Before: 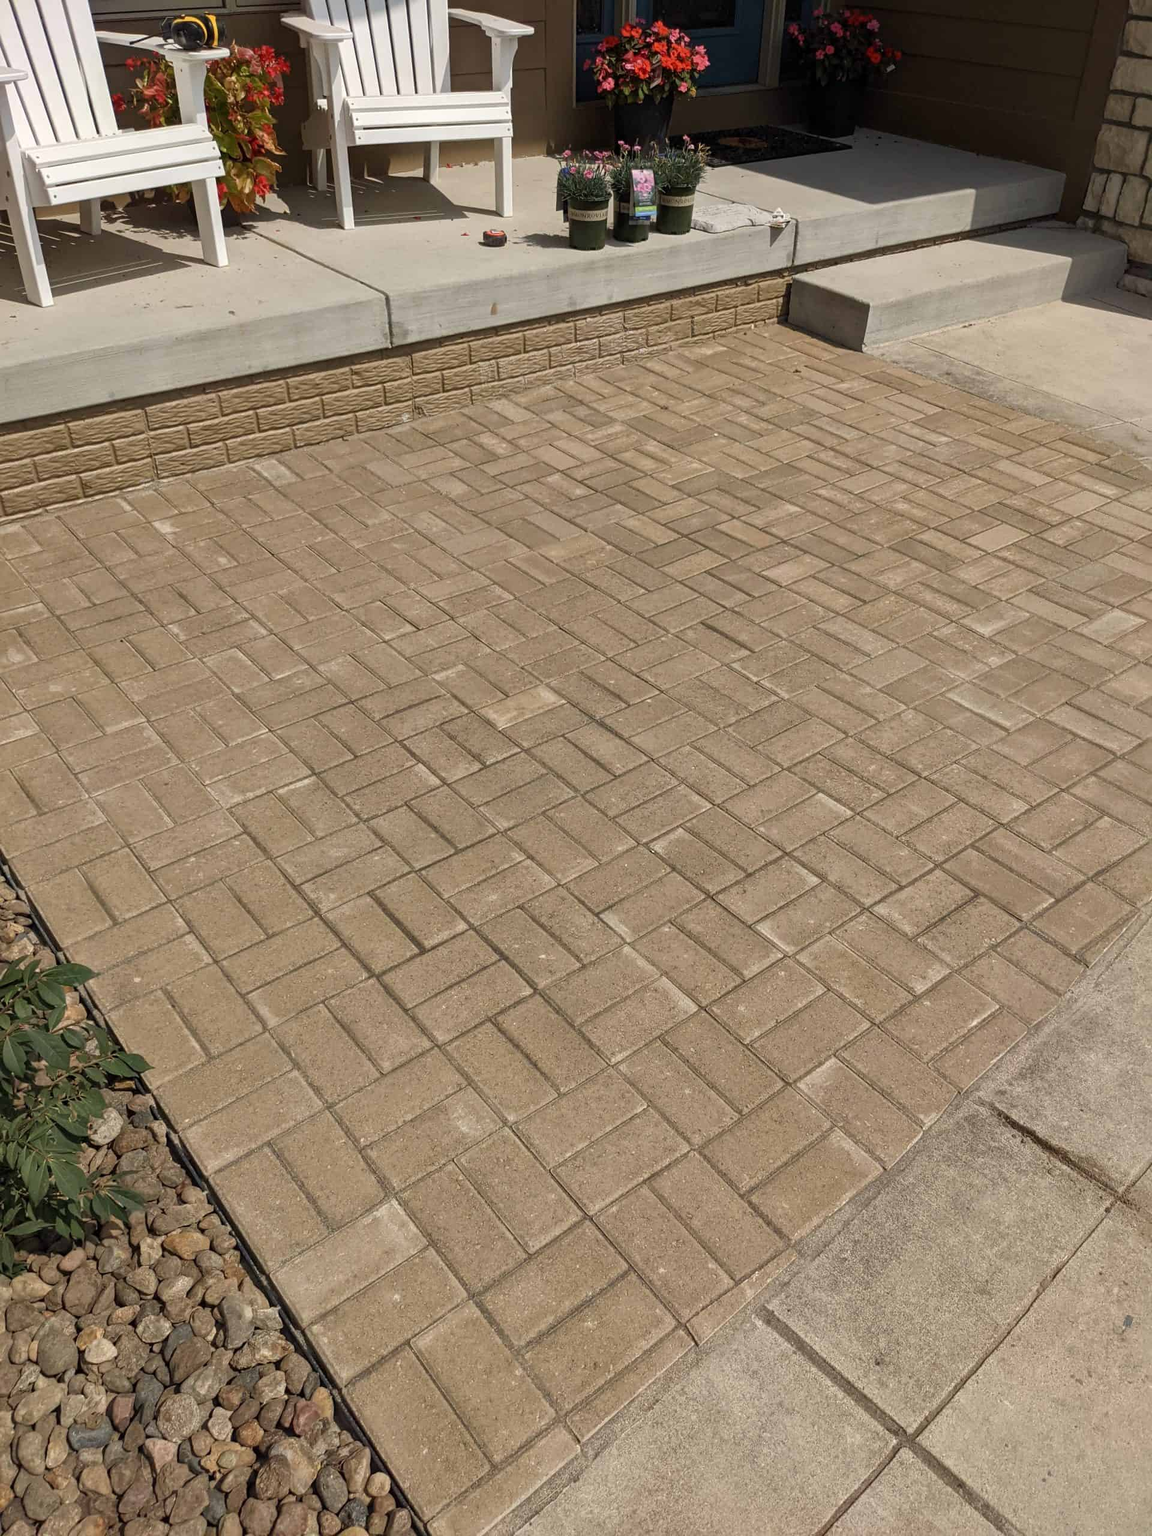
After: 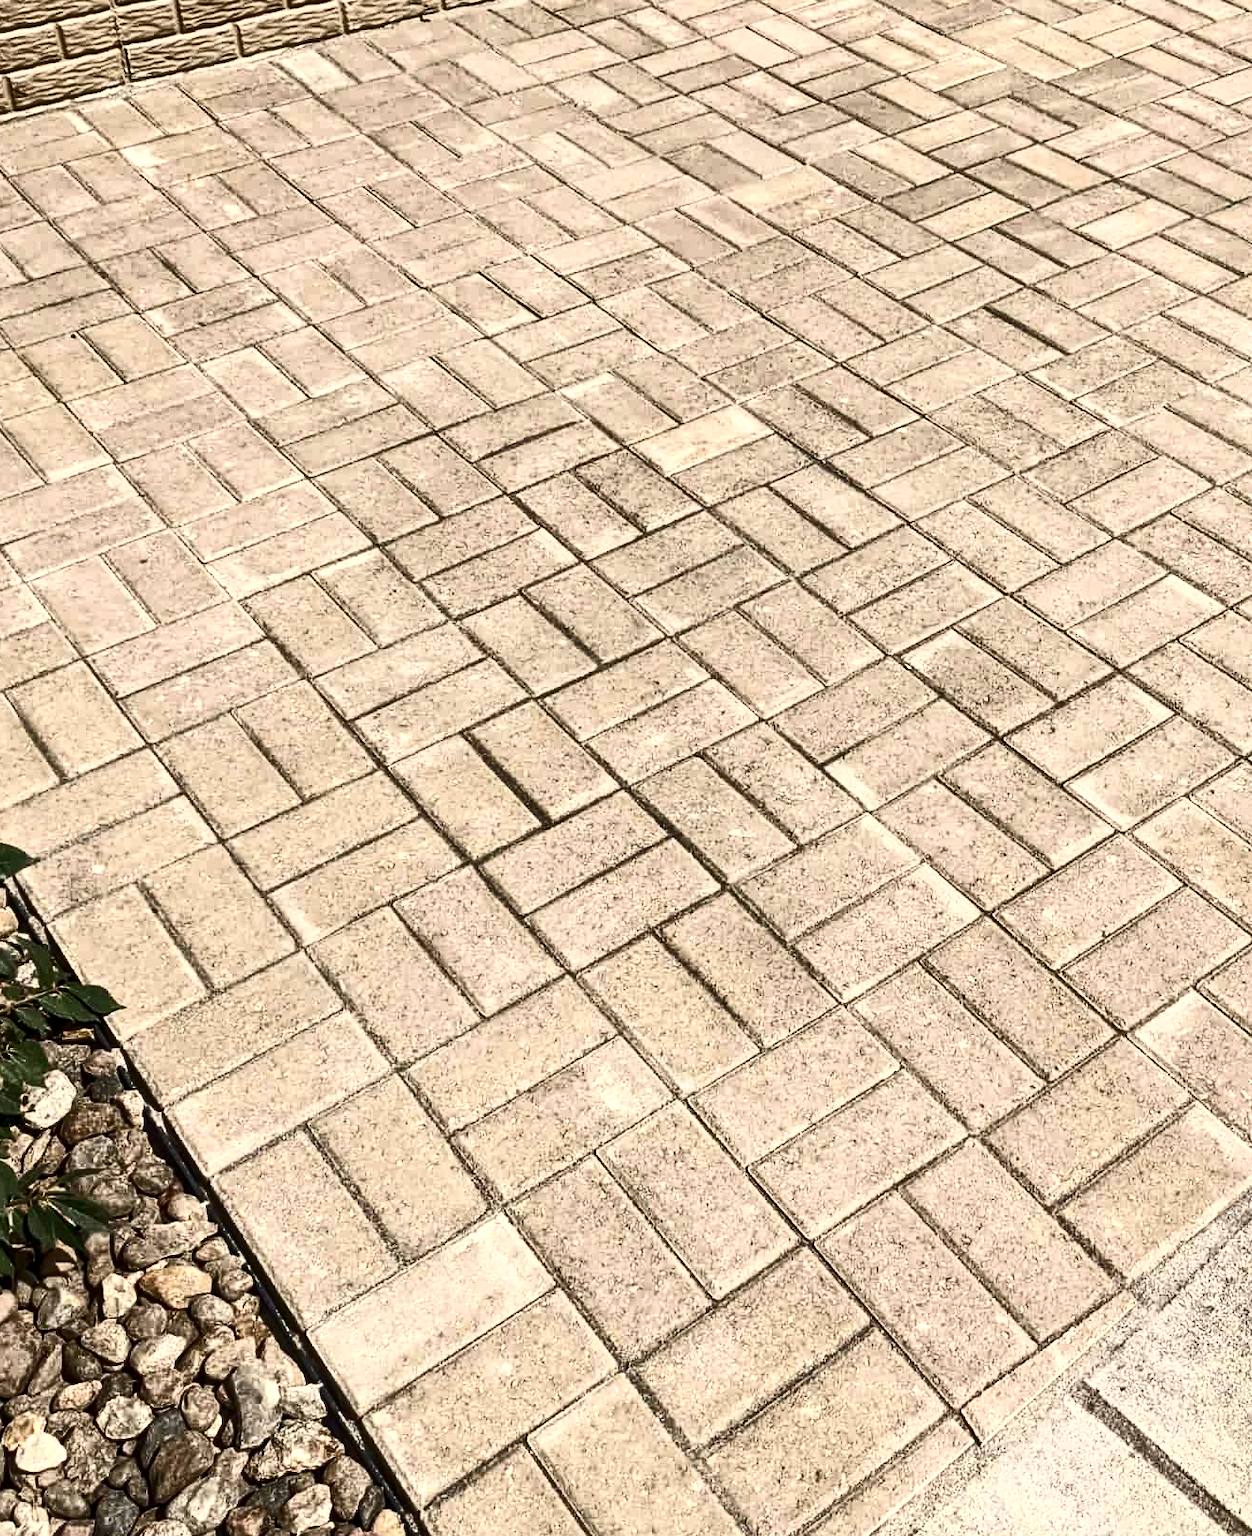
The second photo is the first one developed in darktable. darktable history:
crop: left 6.56%, top 27.834%, right 24.224%, bottom 8.546%
contrast brightness saturation: contrast 0.931, brightness 0.204
local contrast: highlights 97%, shadows 87%, detail 160%, midtone range 0.2
